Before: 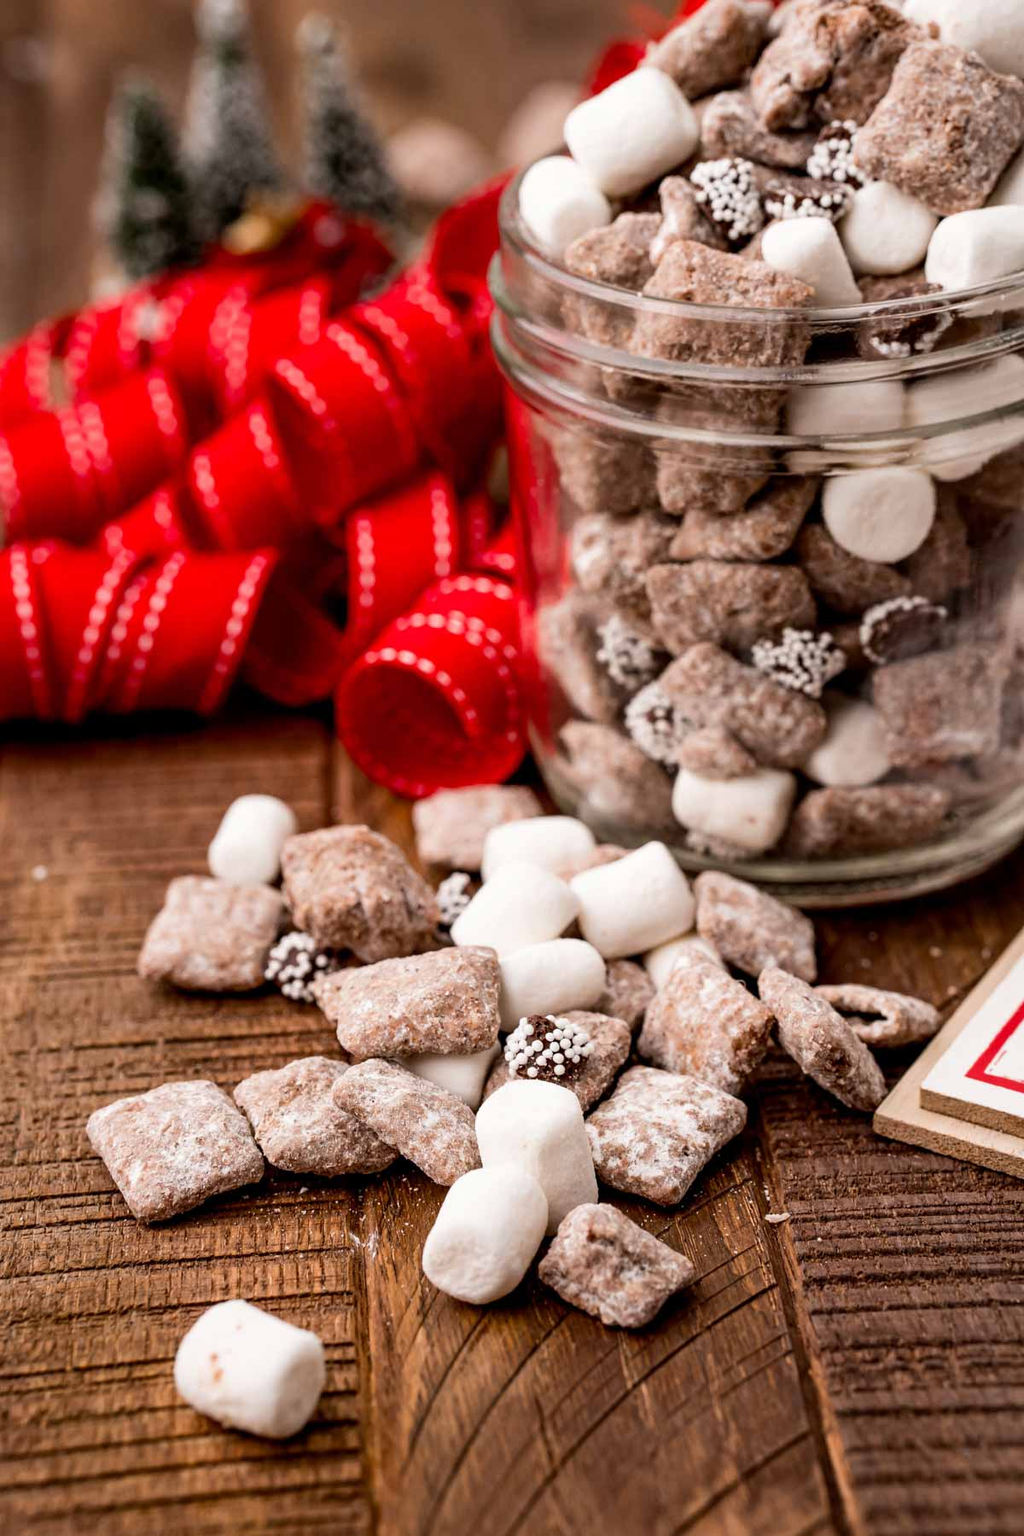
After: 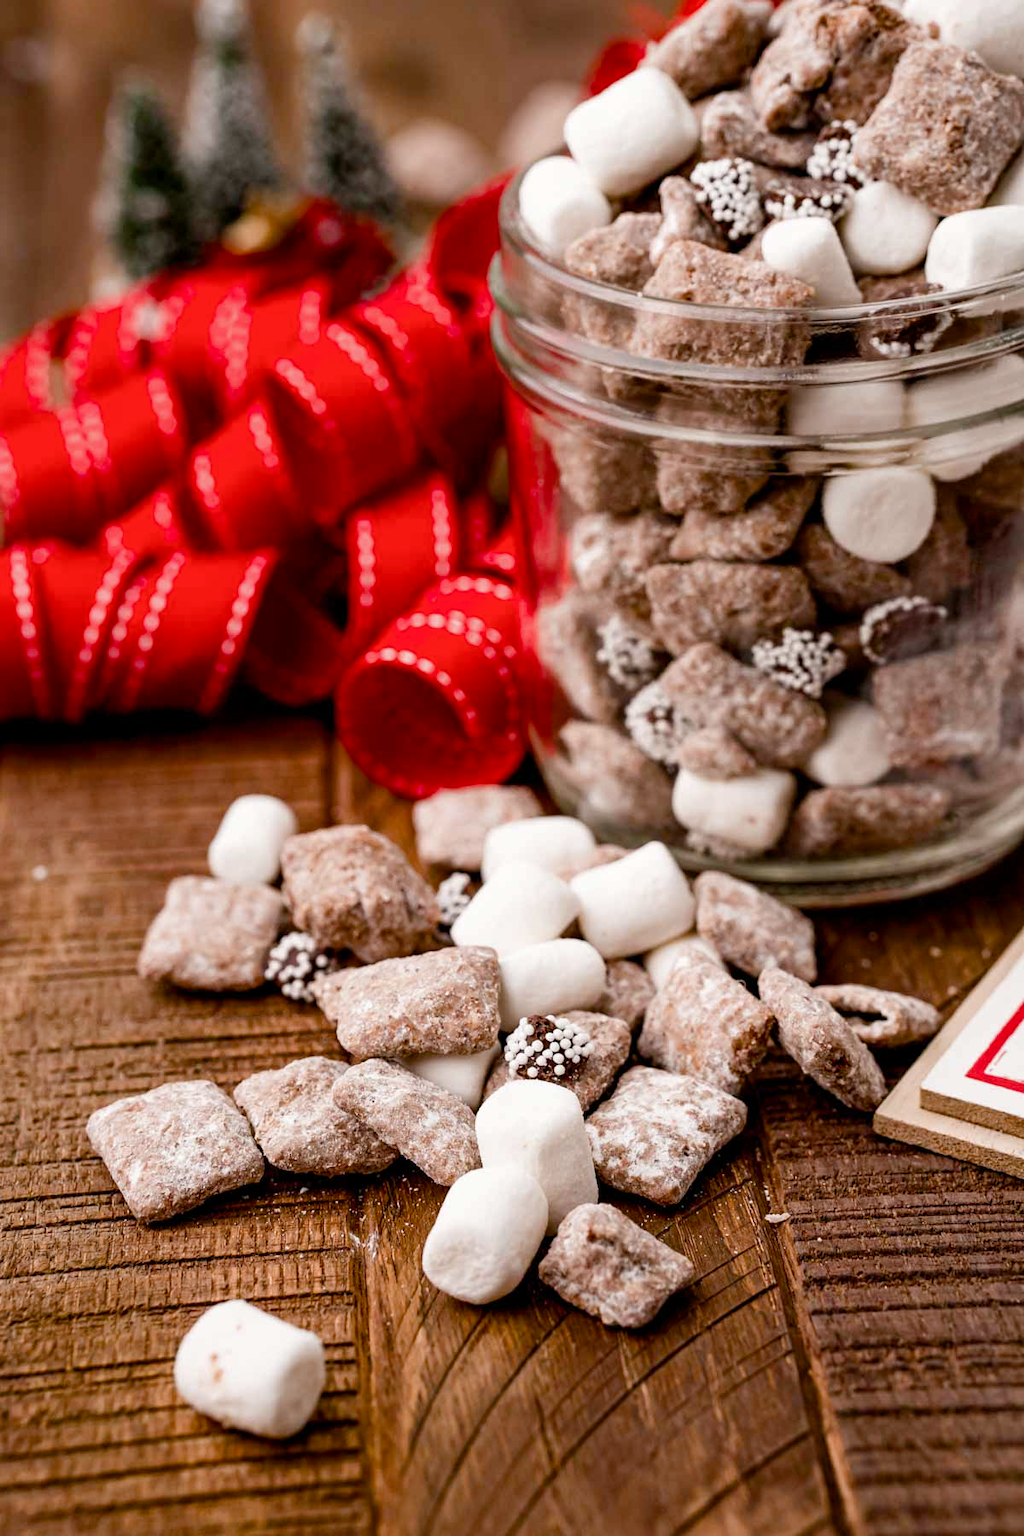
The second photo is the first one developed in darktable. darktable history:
color balance rgb: shadows lift › chroma 2.032%, shadows lift › hue 222.38°, perceptual saturation grading › global saturation 20%, perceptual saturation grading › highlights -49.774%, perceptual saturation grading › shadows 25.679%, global vibrance 14.422%
